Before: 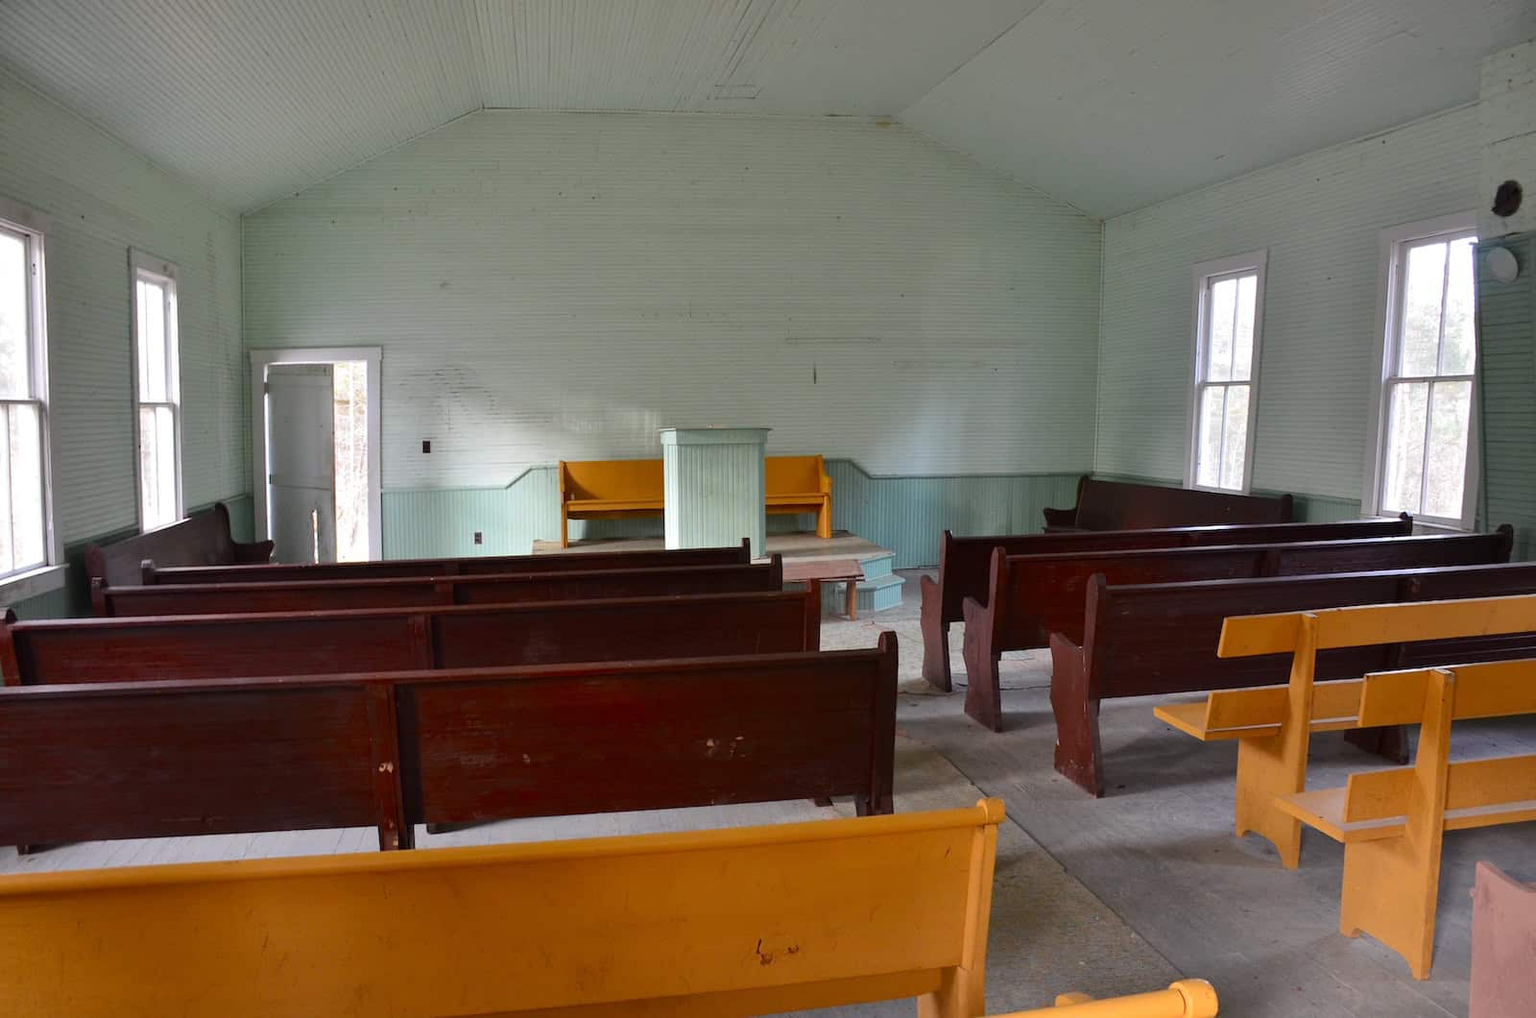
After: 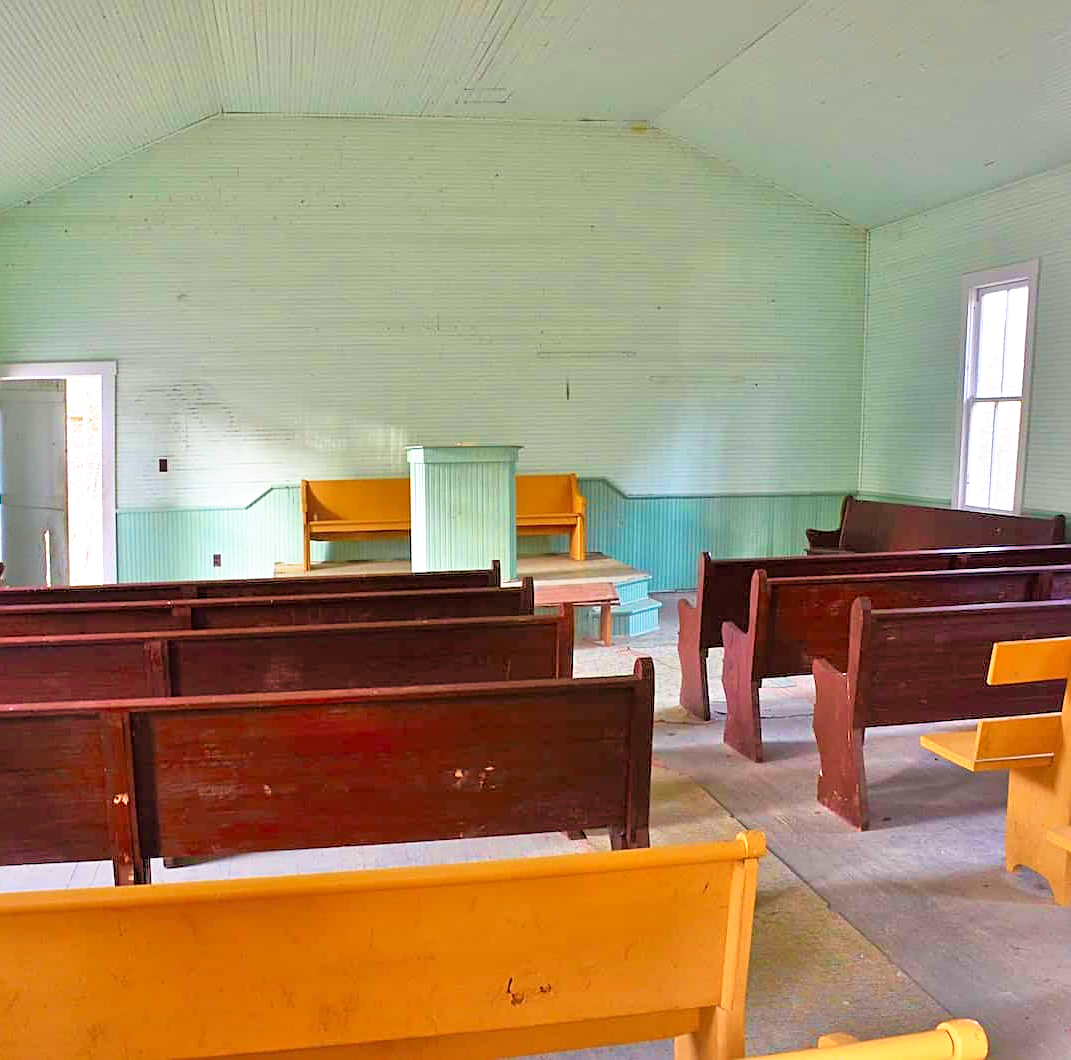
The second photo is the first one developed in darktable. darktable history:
levels: black 3.88%
tone equalizer: -7 EV 0.149 EV, -6 EV 0.563 EV, -5 EV 1.18 EV, -4 EV 1.34 EV, -3 EV 1.17 EV, -2 EV 0.6 EV, -1 EV 0.155 EV
crop and rotate: left 17.622%, right 15.43%
sharpen: on, module defaults
base curve: curves: ch0 [(0, 0) (0.688, 0.865) (1, 1)], preserve colors none
exposure: exposure 0.243 EV, compensate highlight preservation false
velvia: strength 75%
